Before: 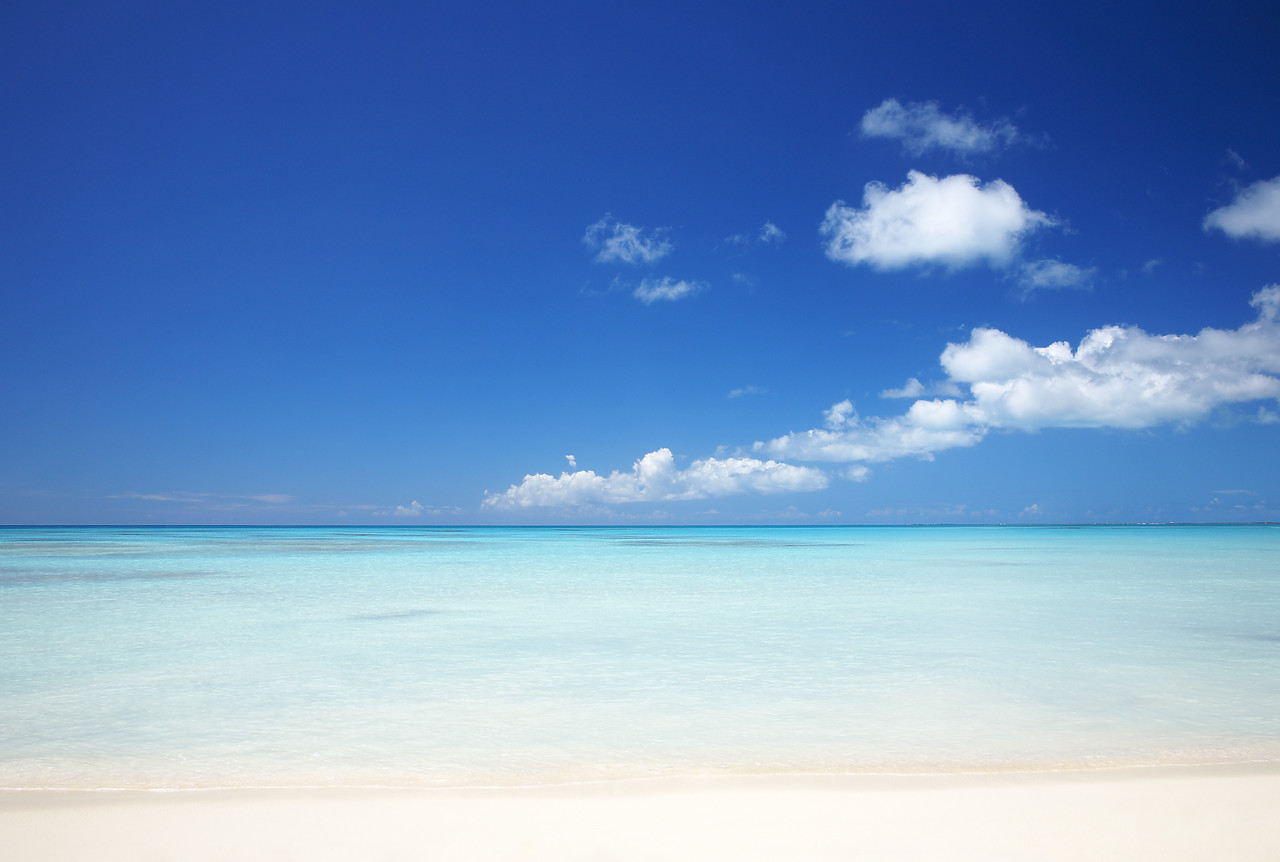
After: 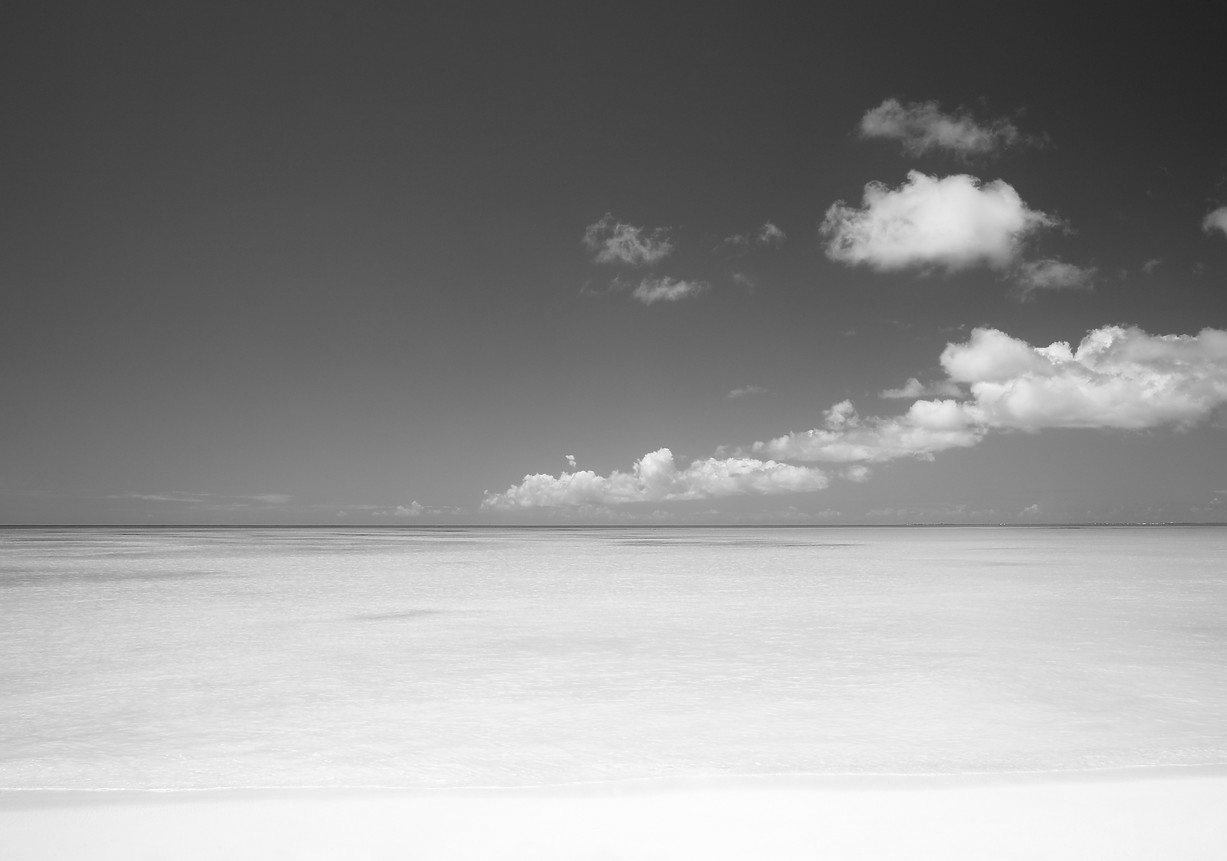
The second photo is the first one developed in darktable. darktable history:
crop: right 4.126%, bottom 0.031%
monochrome: on, module defaults
graduated density: density 0.38 EV, hardness 21%, rotation -6.11°, saturation 32%
